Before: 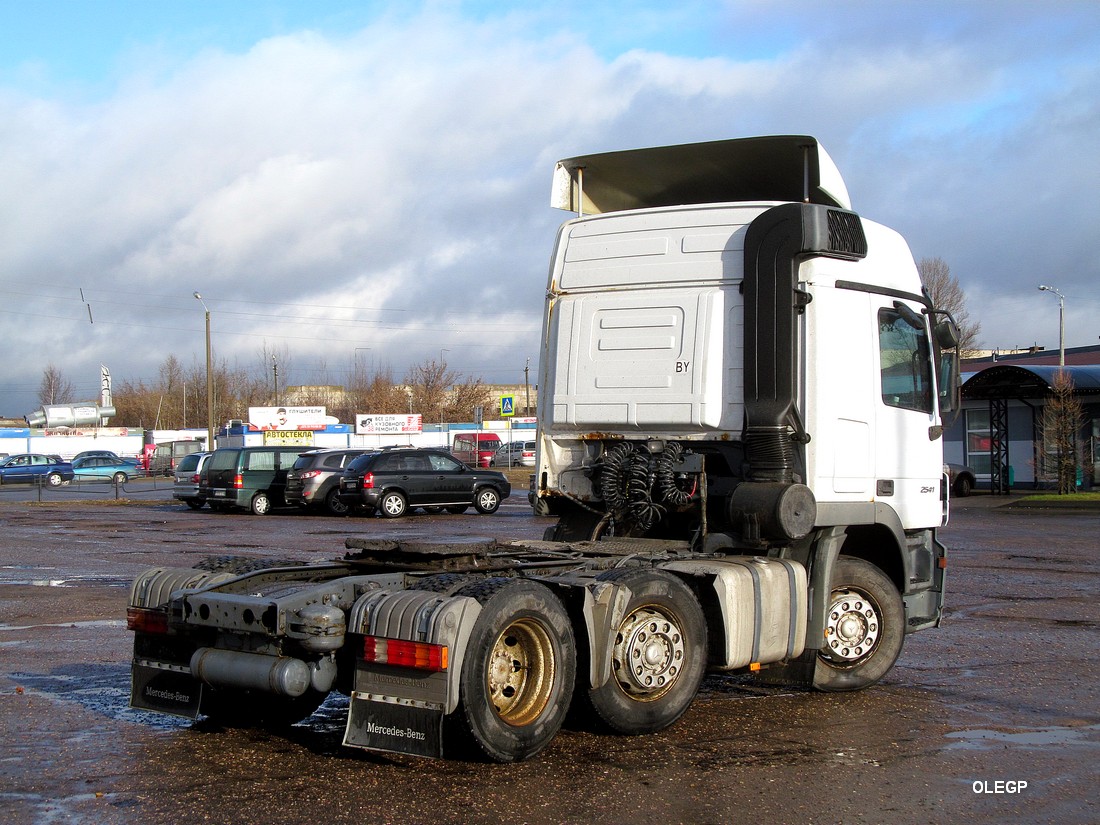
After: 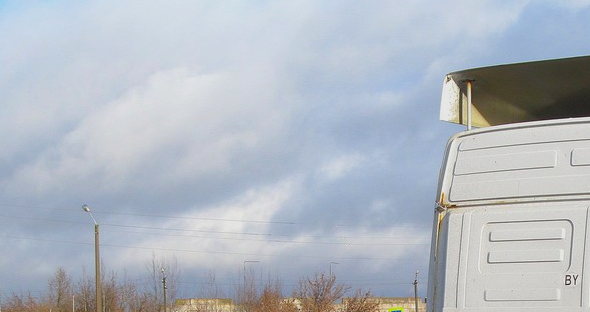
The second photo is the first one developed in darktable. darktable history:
crop: left 10.121%, top 10.631%, right 36.218%, bottom 51.526%
lowpass: radius 0.1, contrast 0.85, saturation 1.1, unbound 0
shadows and highlights: shadows 25, highlights -25
